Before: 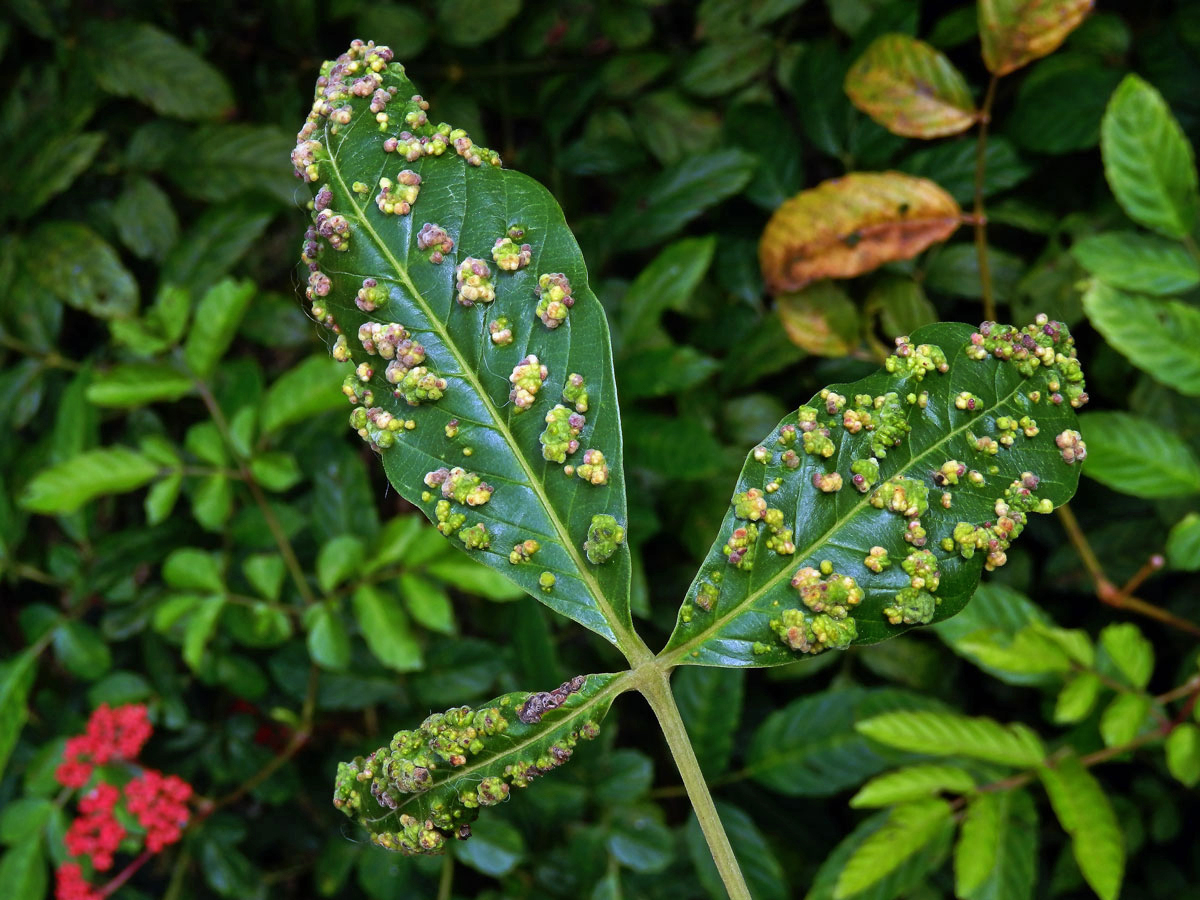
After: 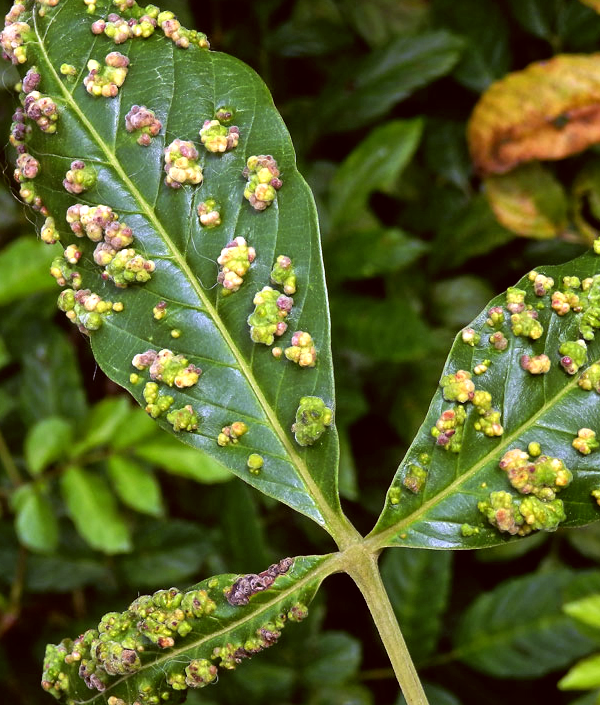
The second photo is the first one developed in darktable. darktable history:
color correction: highlights a* 6.24, highlights b* 7.93, shadows a* 6.35, shadows b* 7, saturation 0.915
crop and rotate: angle 0.025°, left 24.389%, top 13.193%, right 25.568%, bottom 8.332%
tone equalizer: -8 EV -0.451 EV, -7 EV -0.417 EV, -6 EV -0.319 EV, -5 EV -0.209 EV, -3 EV 0.217 EV, -2 EV 0.355 EV, -1 EV 0.393 EV, +0 EV 0.389 EV
